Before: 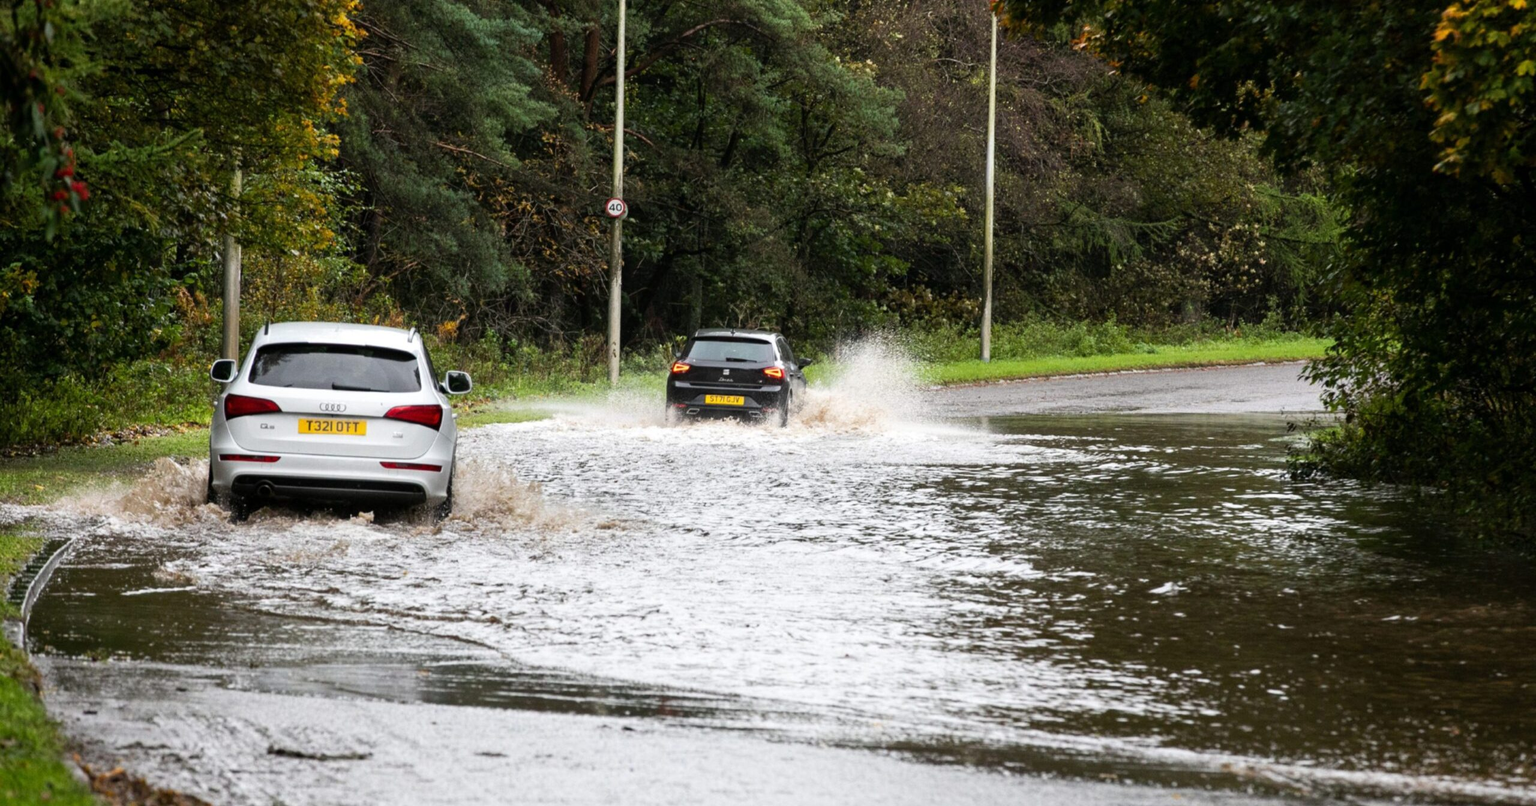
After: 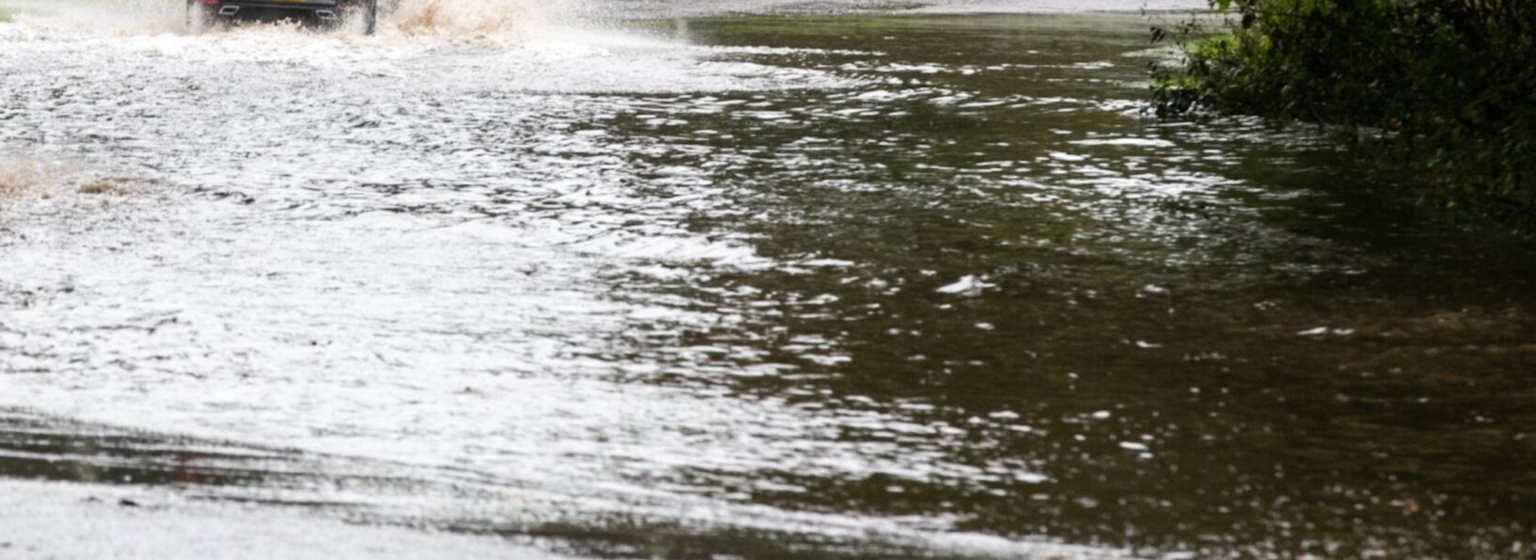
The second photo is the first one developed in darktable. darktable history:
crop and rotate: left 35.509%, top 50.238%, bottom 4.934%
lowpass: radius 0.5, unbound 0
